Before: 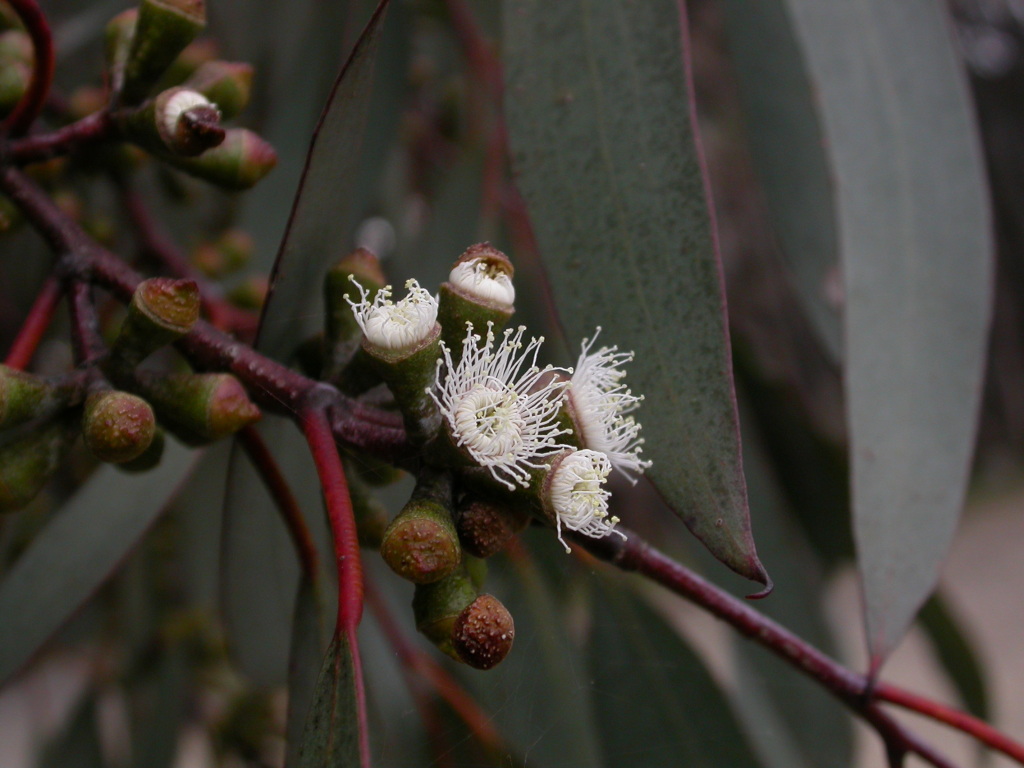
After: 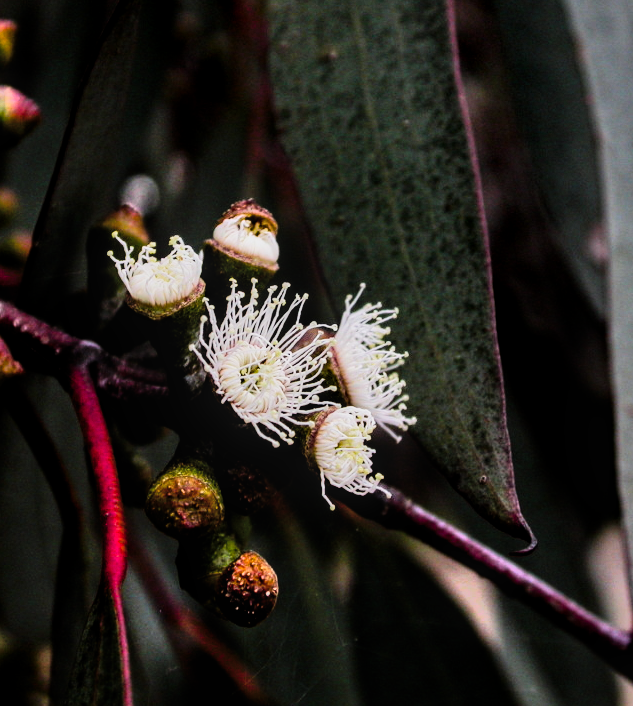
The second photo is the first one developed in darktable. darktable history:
shadows and highlights: low approximation 0.01, soften with gaussian
color balance rgb: shadows lift › luminance -10.076%, linear chroma grading › global chroma 15.36%, perceptual saturation grading › global saturation 29.632%, perceptual brilliance grading › highlights 10.364%, perceptual brilliance grading › mid-tones 5.164%
filmic rgb: black relative exposure -5.04 EV, white relative exposure 3.51 EV, hardness 3.18, contrast 1.506, highlights saturation mix -49.73%
crop and rotate: left 23.066%, top 5.623%, right 15.045%, bottom 2.329%
local contrast: on, module defaults
haze removal: compatibility mode true, adaptive false
